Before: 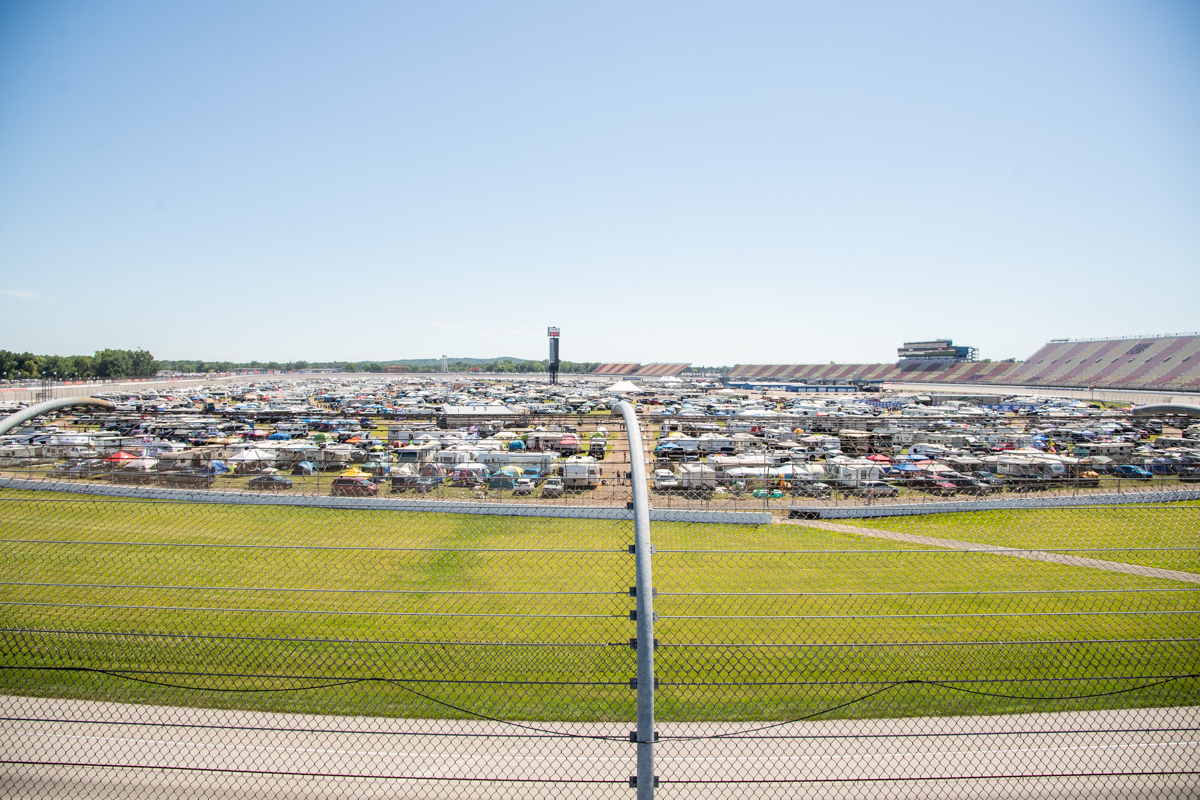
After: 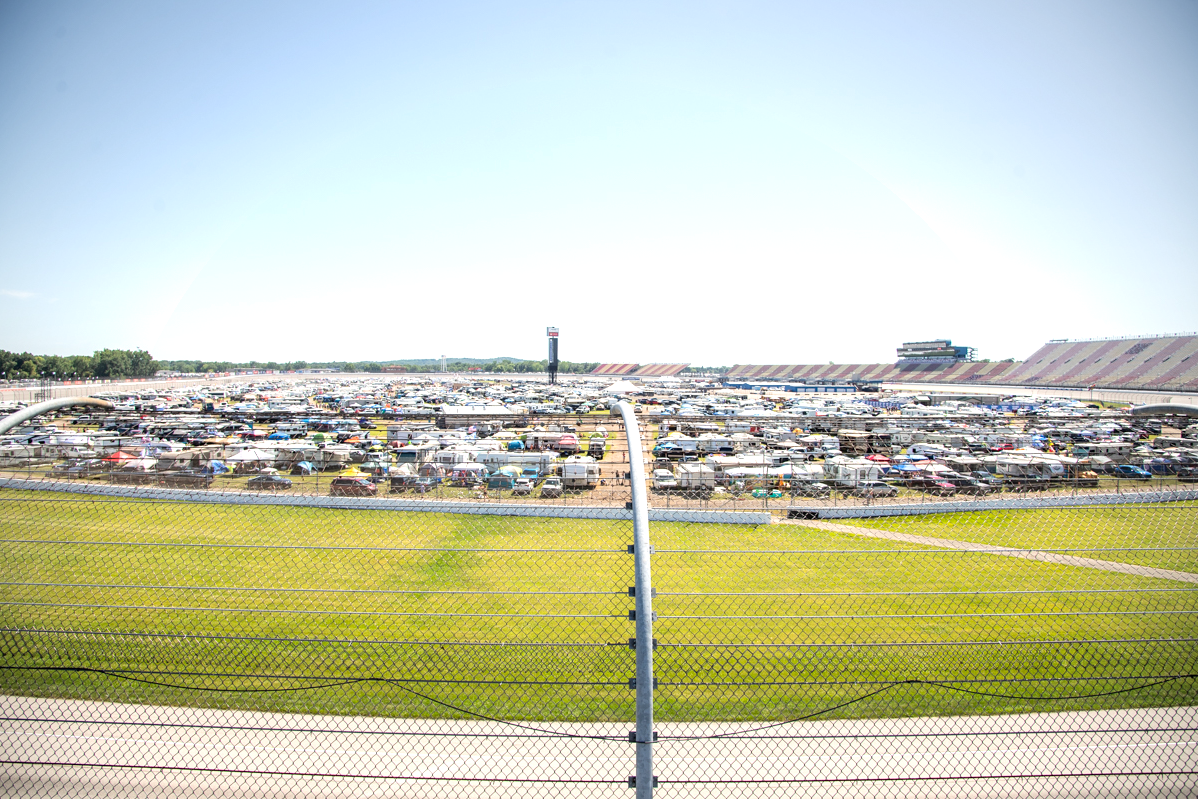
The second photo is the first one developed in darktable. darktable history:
vignetting: fall-off radius 81.9%, center (-0.026, 0.397), unbound false
crop and rotate: left 0.165%, bottom 0.001%
exposure: black level correction 0.001, exposure 0.498 EV, compensate exposure bias true, compensate highlight preservation false
